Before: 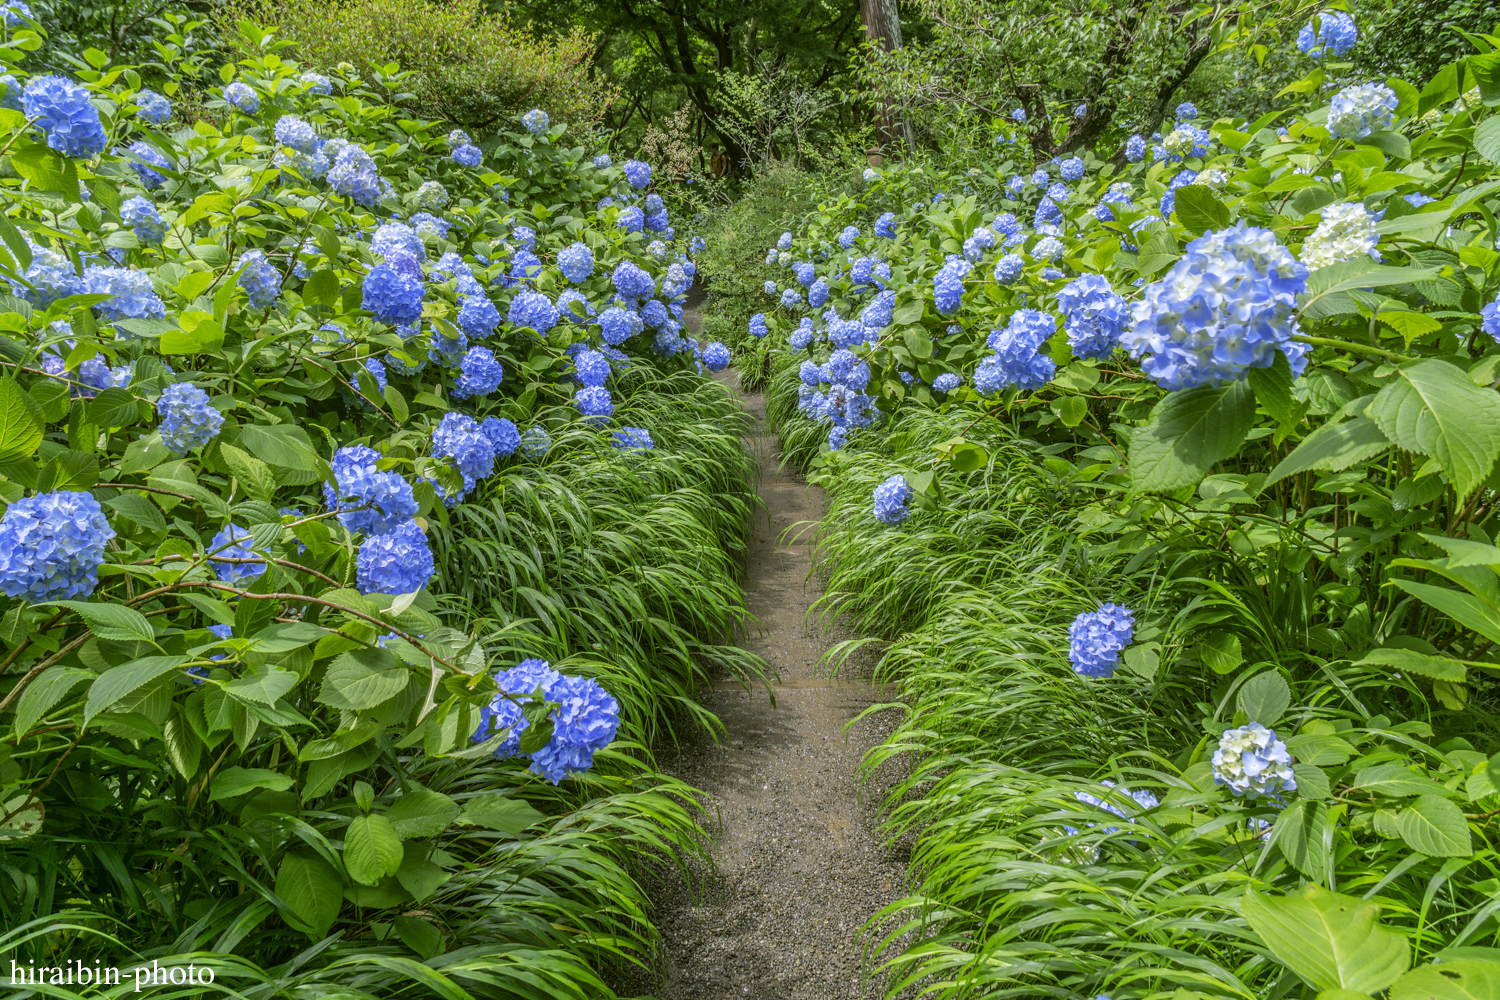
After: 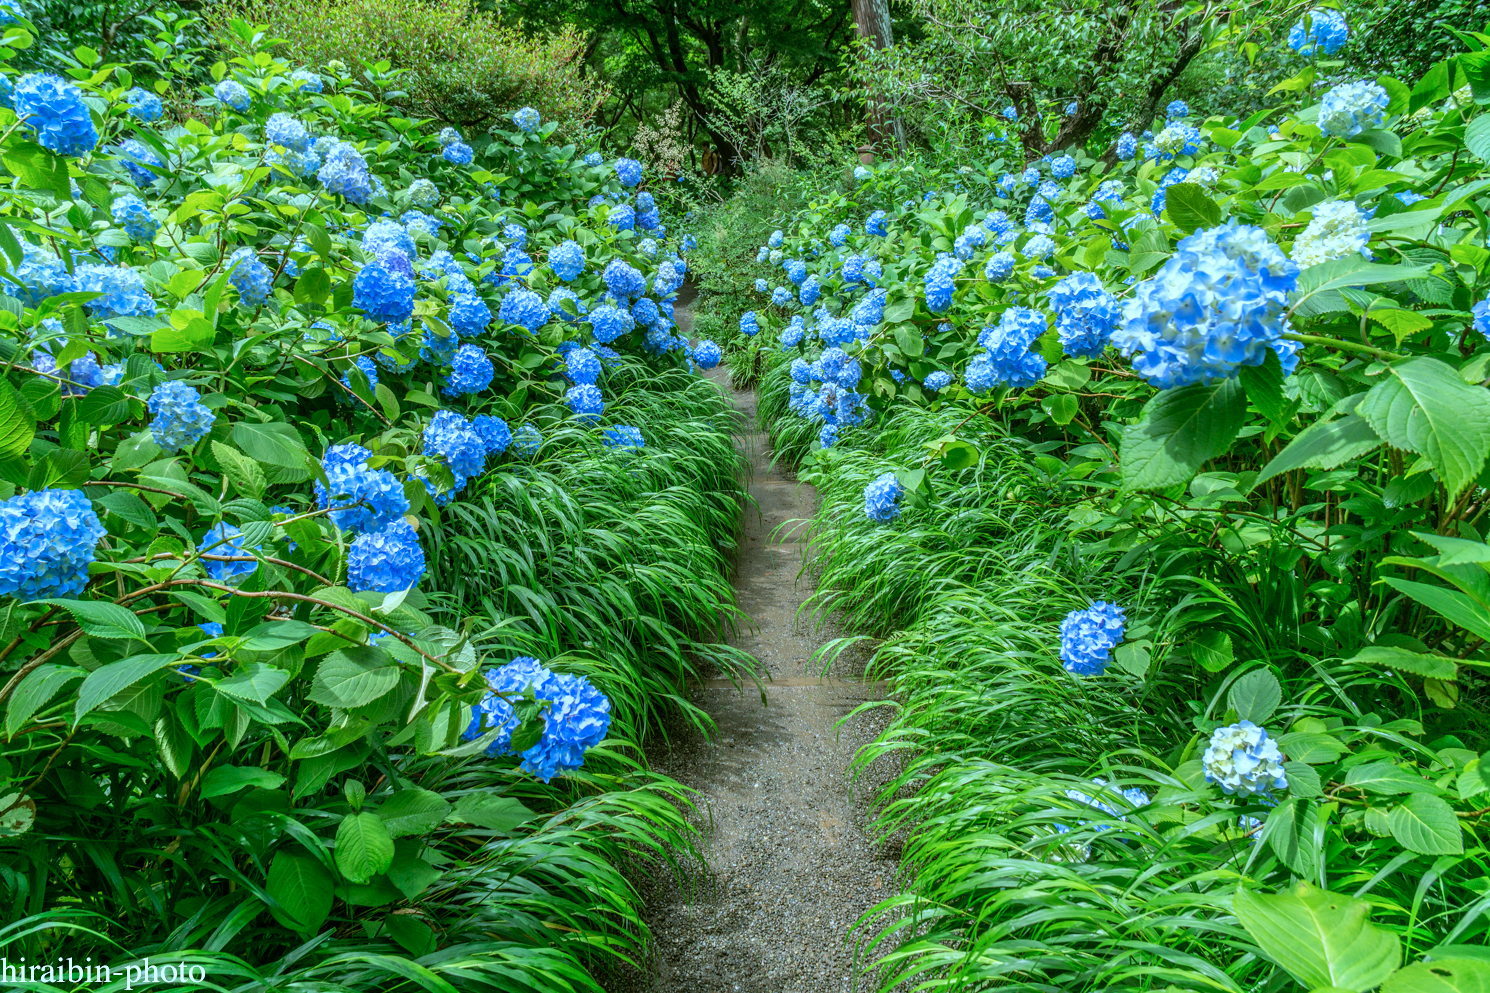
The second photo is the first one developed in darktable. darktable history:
color correction: highlights a* -11.87, highlights b* -15.27
crop and rotate: left 0.65%, top 0.285%, bottom 0.397%
color zones: curves: ch1 [(0, 0.469) (0.01, 0.469) (0.12, 0.446) (0.248, 0.469) (0.5, 0.5) (0.748, 0.5) (0.99, 0.469) (1, 0.469)]
tone curve: curves: ch0 [(0, 0) (0.003, 0.003) (0.011, 0.012) (0.025, 0.027) (0.044, 0.048) (0.069, 0.075) (0.1, 0.108) (0.136, 0.147) (0.177, 0.192) (0.224, 0.243) (0.277, 0.3) (0.335, 0.363) (0.399, 0.433) (0.468, 0.508) (0.543, 0.589) (0.623, 0.676) (0.709, 0.769) (0.801, 0.868) (0.898, 0.949) (1, 1)], preserve colors none
